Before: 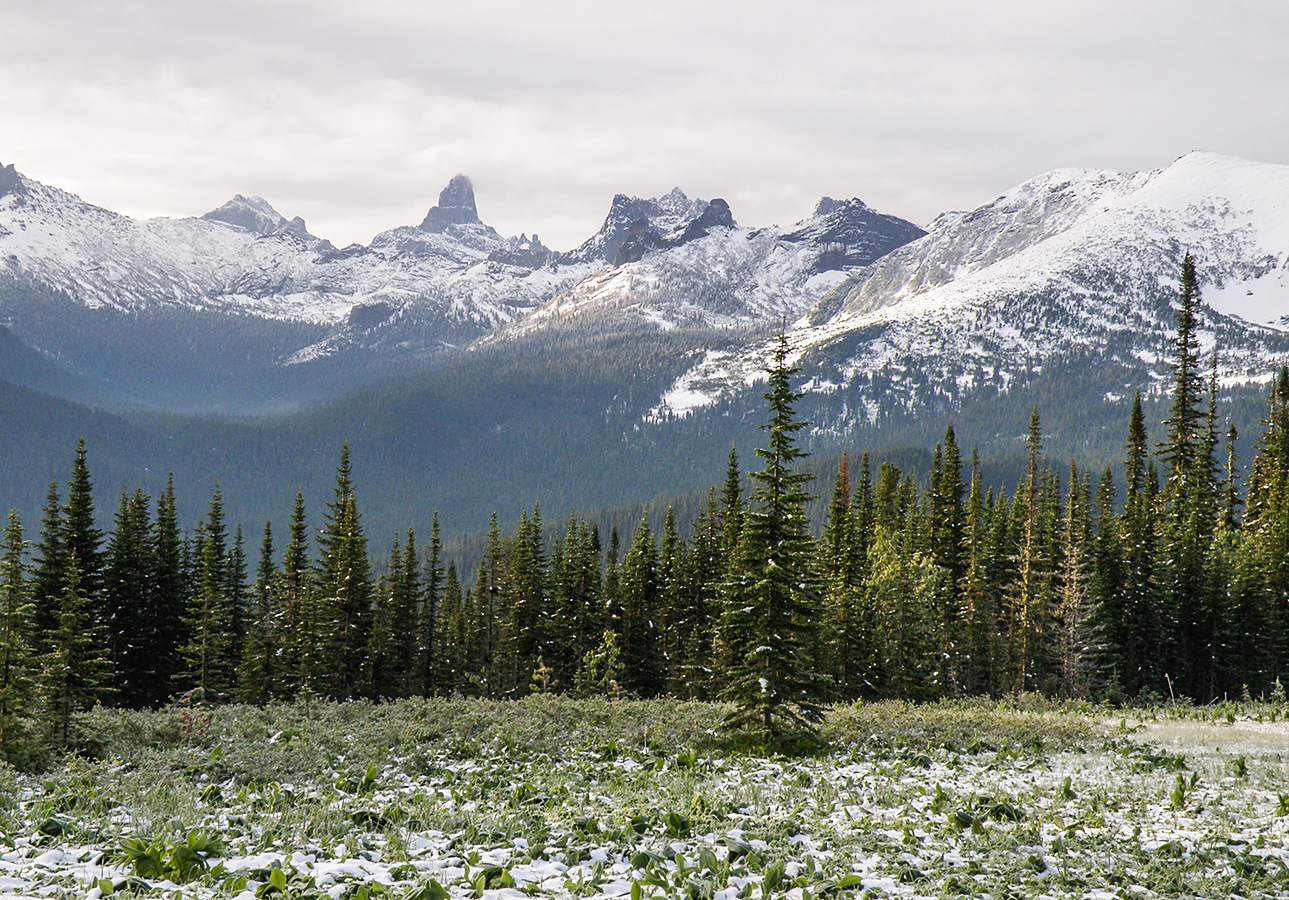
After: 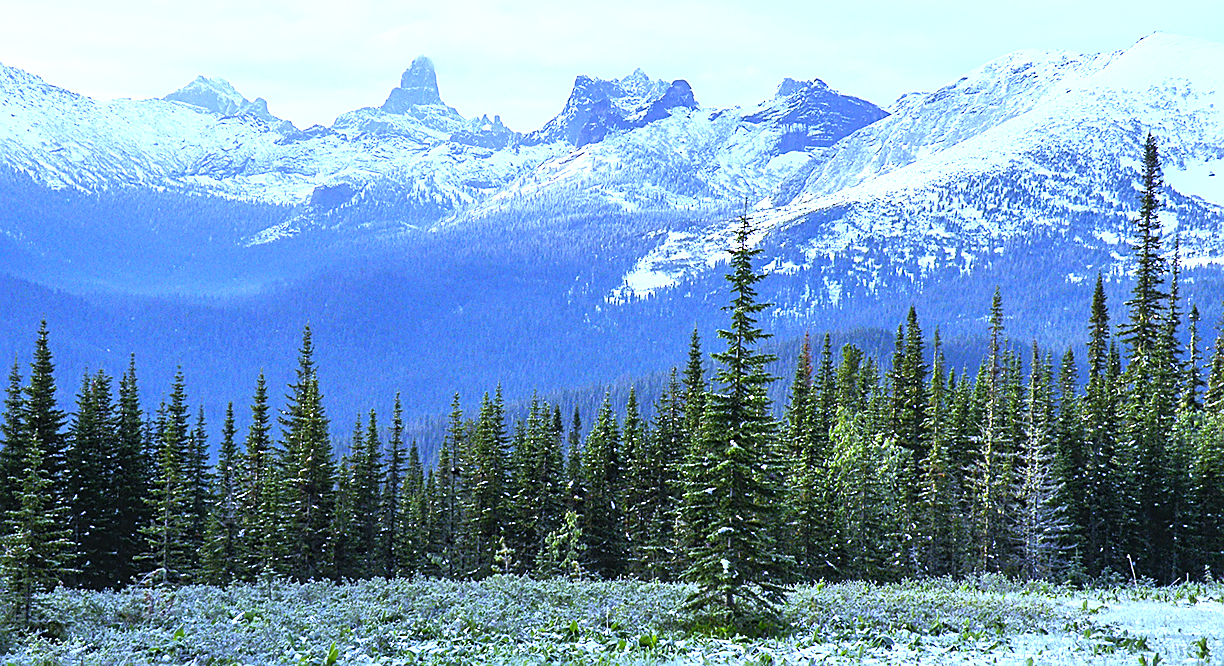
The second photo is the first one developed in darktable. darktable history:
sharpen: on, module defaults
exposure: black level correction 0, exposure 0.9 EV, compensate highlight preservation false
white balance: red 0.766, blue 1.537
contrast equalizer: octaves 7, y [[0.6 ×6], [0.55 ×6], [0 ×6], [0 ×6], [0 ×6]], mix -0.2
color correction: highlights a* 0.816, highlights b* 2.78, saturation 1.1
crop and rotate: left 2.991%, top 13.302%, right 1.981%, bottom 12.636%
